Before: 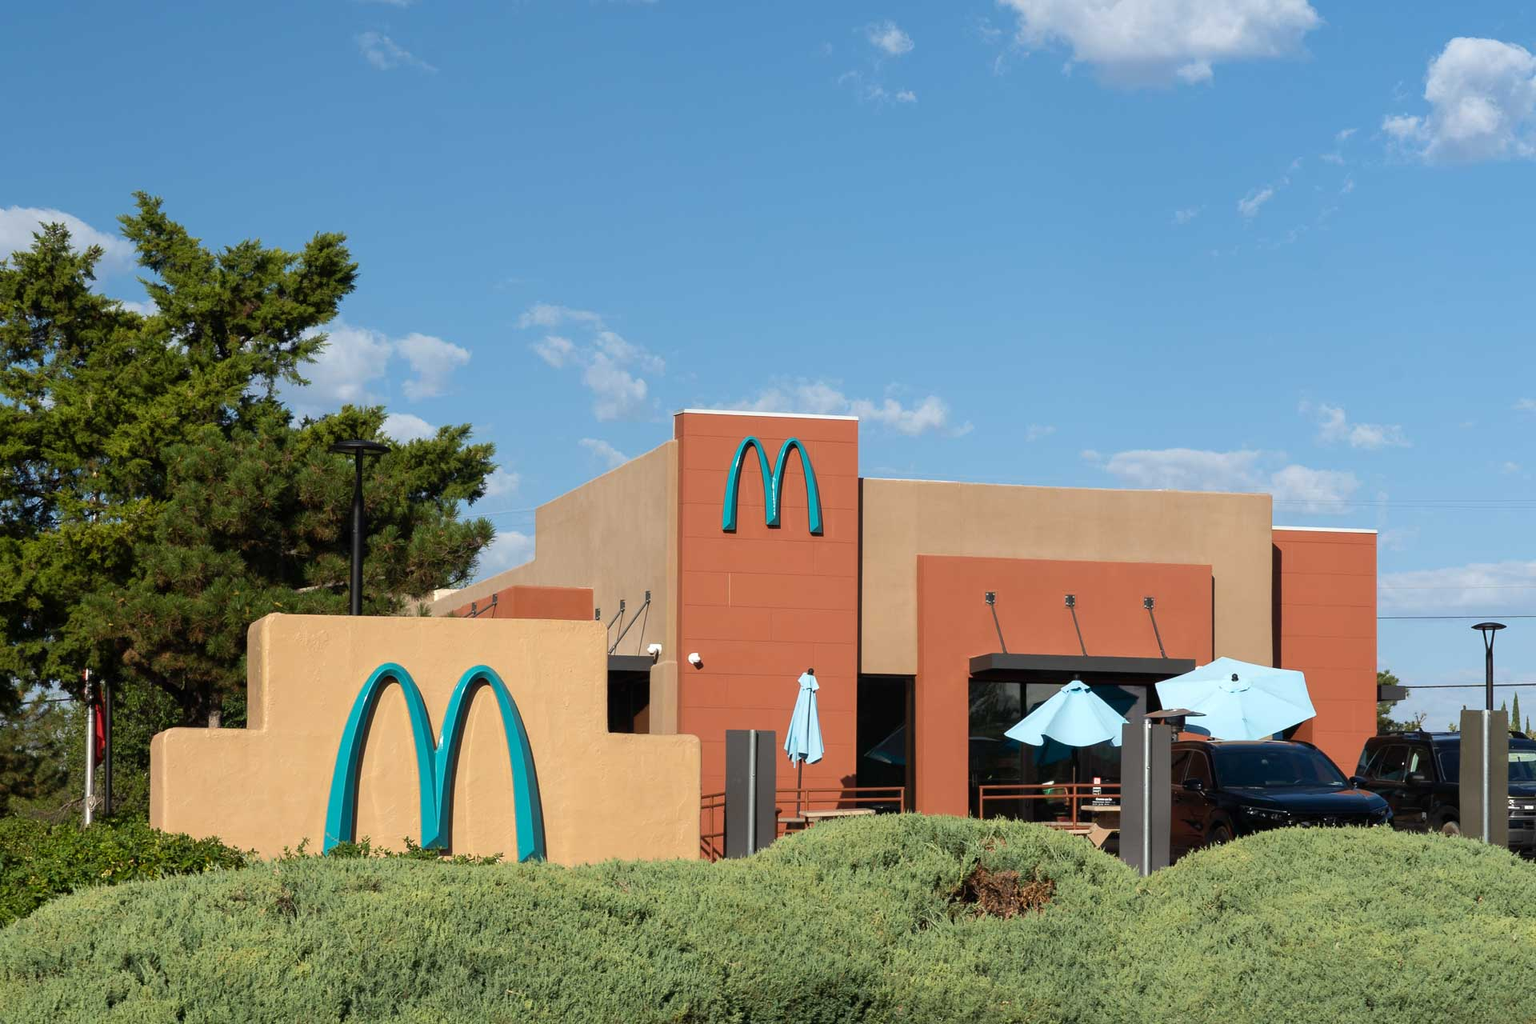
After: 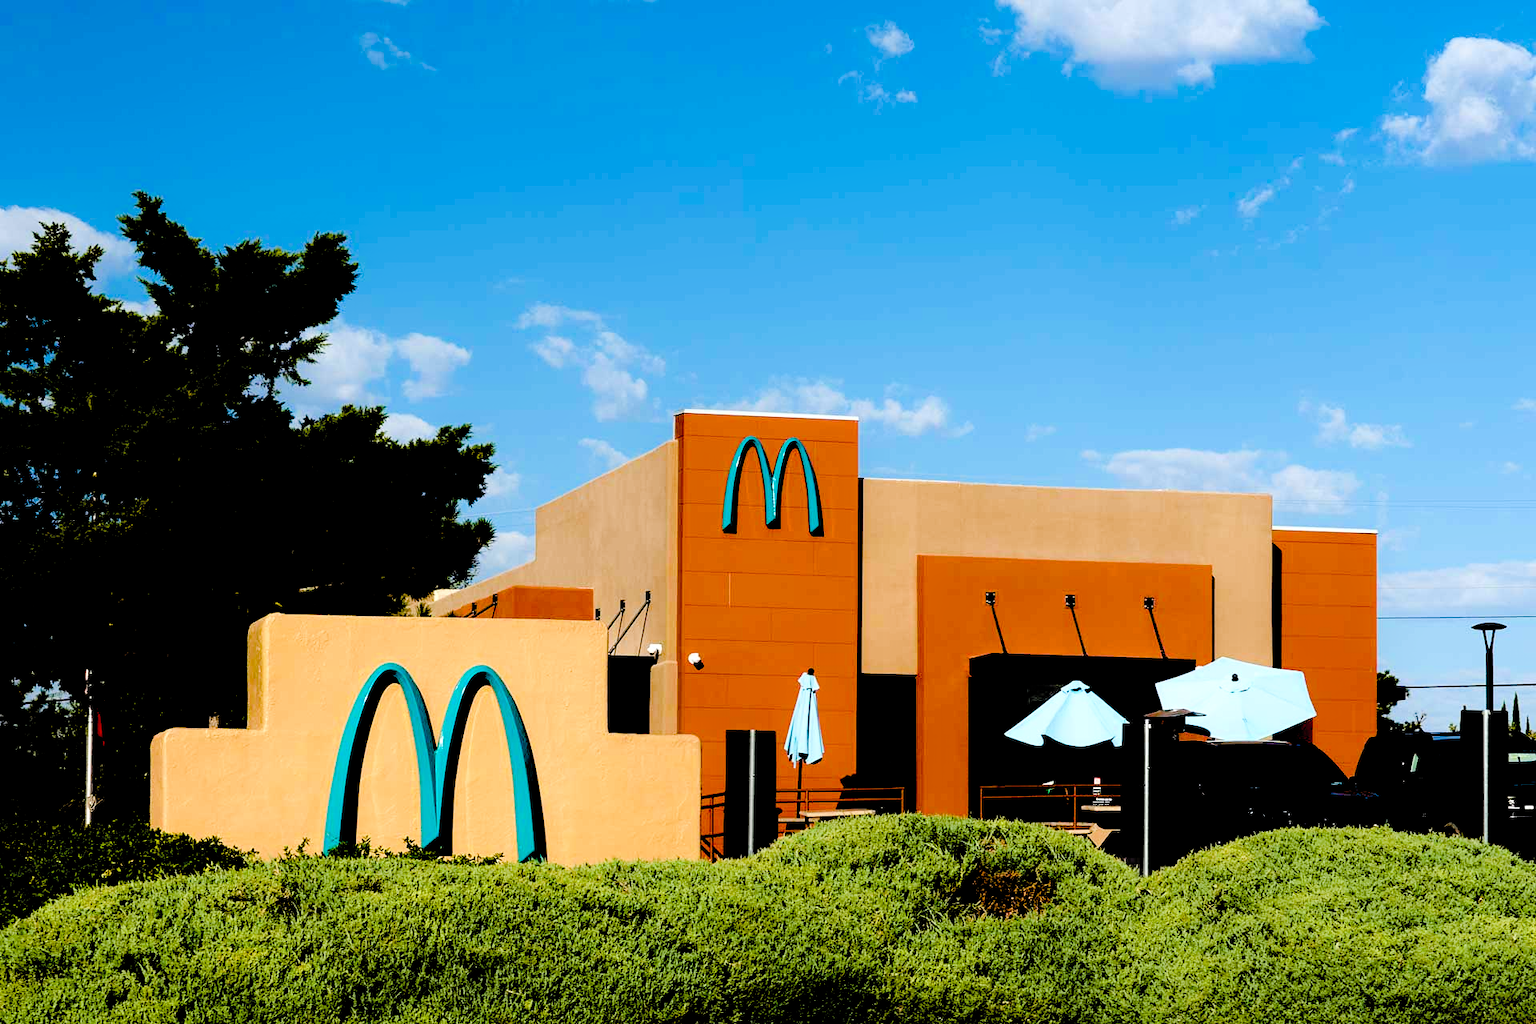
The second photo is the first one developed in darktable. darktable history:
exposure: black level correction 0.1, exposure -0.092 EV, compensate highlight preservation false
contrast brightness saturation: saturation -0.1
color balance rgb: perceptual saturation grading › global saturation 20%, perceptual saturation grading › highlights -25%, perceptual saturation grading › shadows 50%
contrast equalizer: y [[0.5, 0.486, 0.447, 0.446, 0.489, 0.5], [0.5 ×6], [0.5 ×6], [0 ×6], [0 ×6]]
filmic rgb: middle gray luminance 13.55%, black relative exposure -1.97 EV, white relative exposure 3.1 EV, threshold 6 EV, target black luminance 0%, hardness 1.79, latitude 59.23%, contrast 1.728, highlights saturation mix 5%, shadows ↔ highlights balance -37.52%, add noise in highlights 0, color science v3 (2019), use custom middle-gray values true, iterations of high-quality reconstruction 0, contrast in highlights soft, enable highlight reconstruction true
